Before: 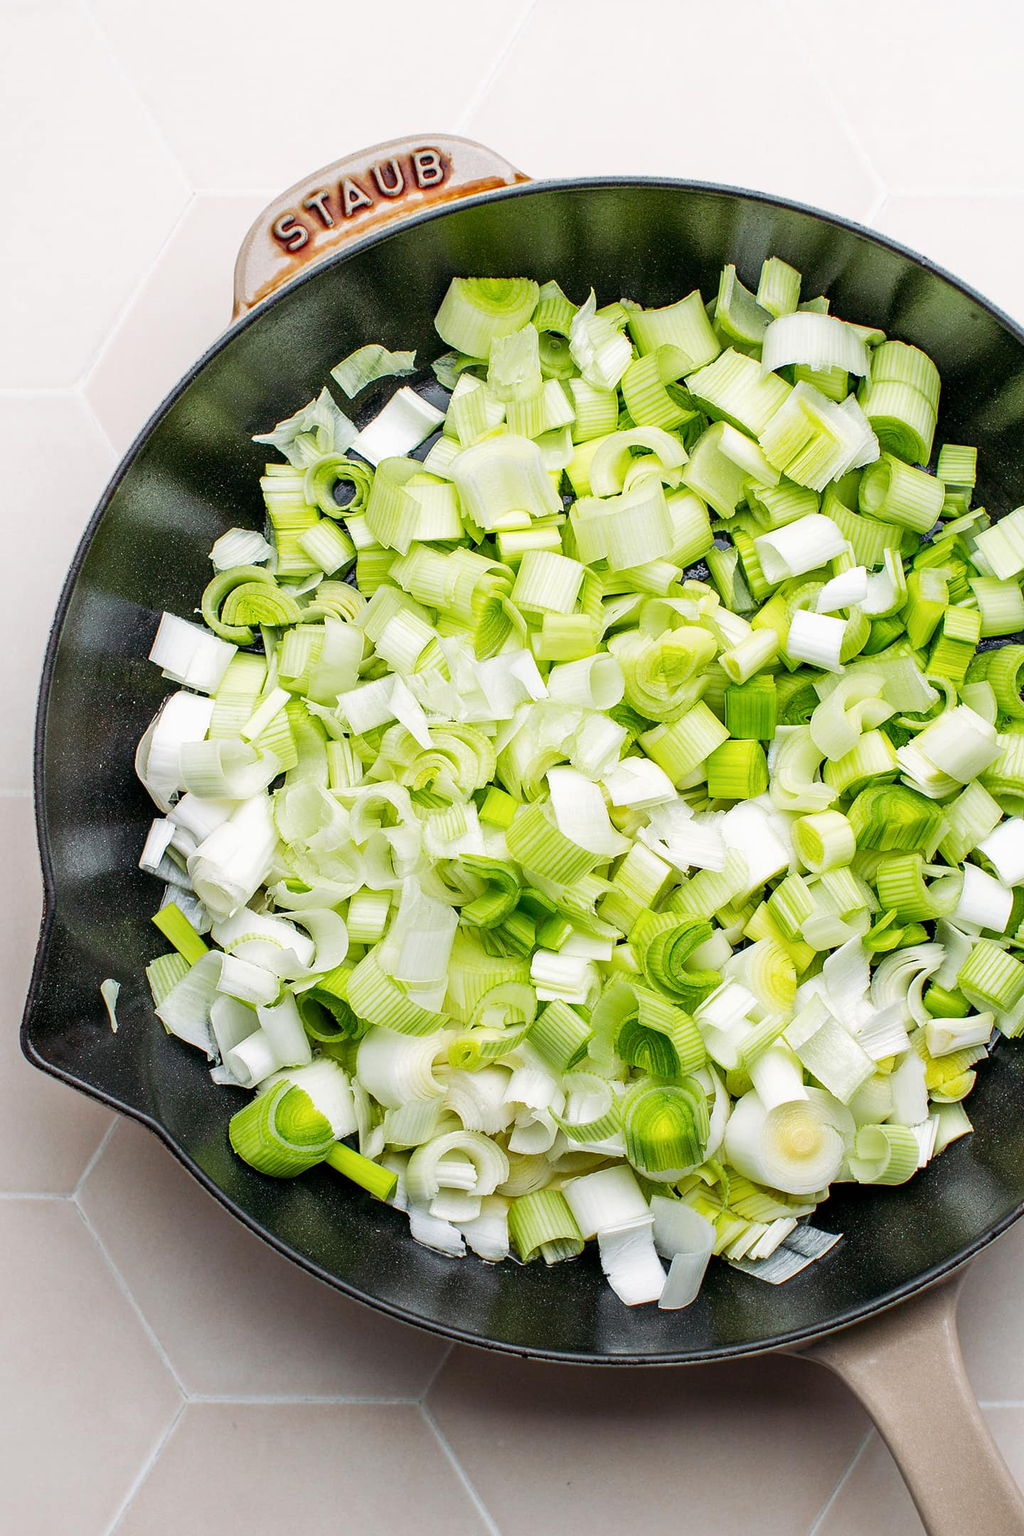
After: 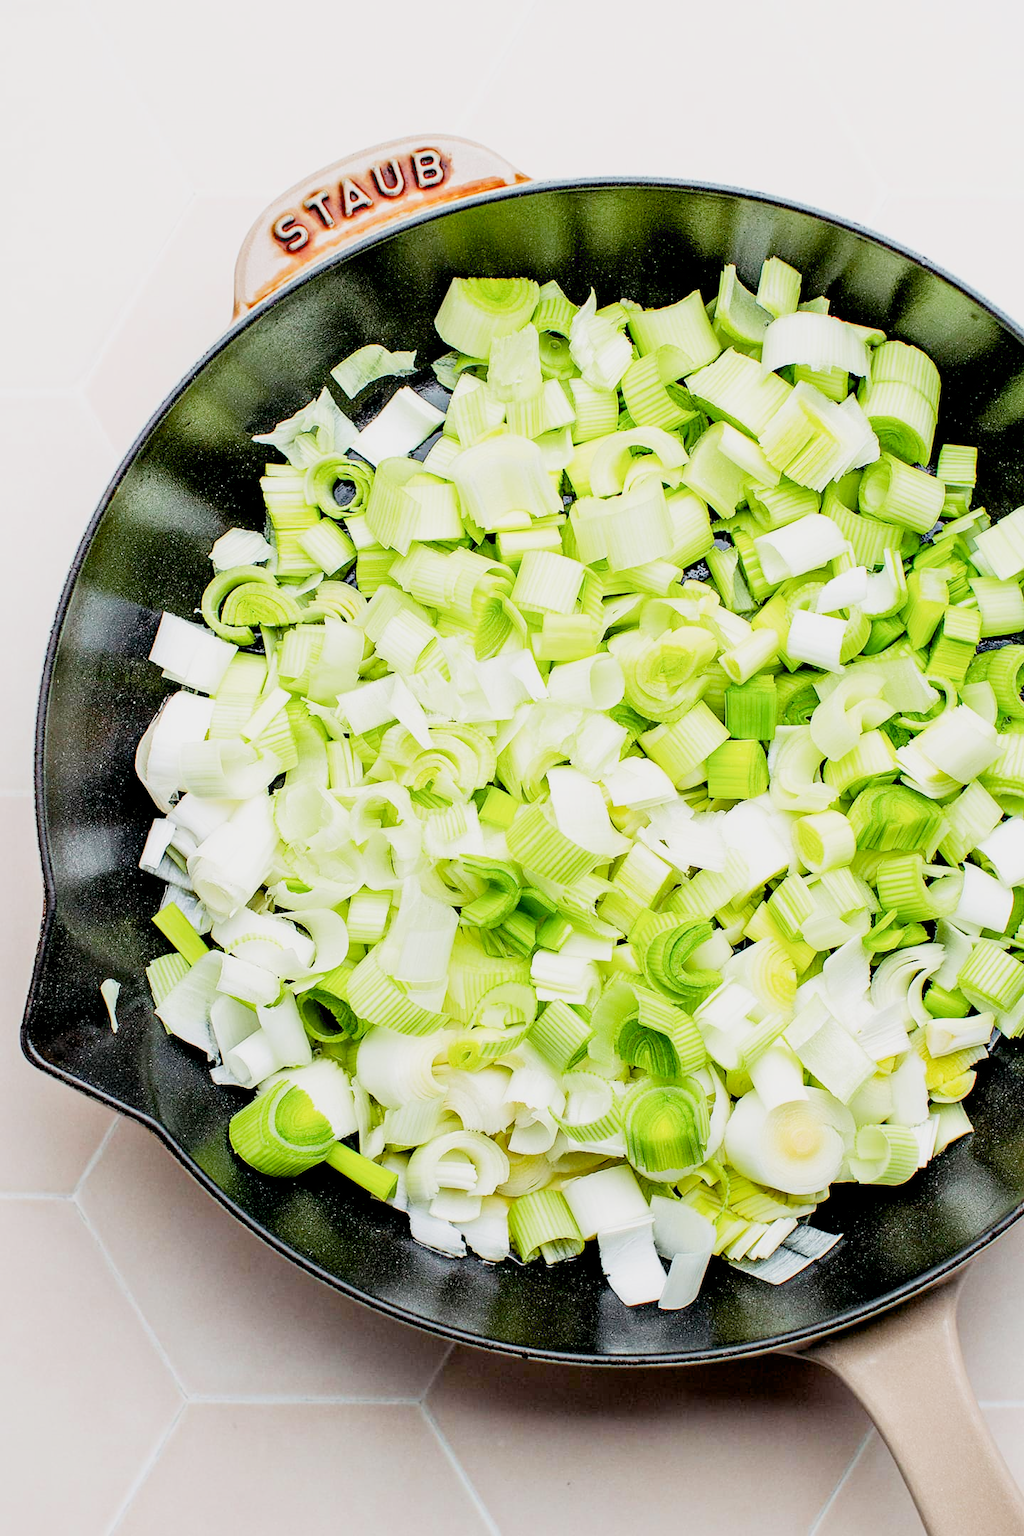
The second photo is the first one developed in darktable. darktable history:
filmic rgb: black relative exposure -7.28 EV, white relative exposure 5.1 EV, hardness 3.21
exposure: black level correction 0.011, exposure 1.083 EV, compensate highlight preservation false
